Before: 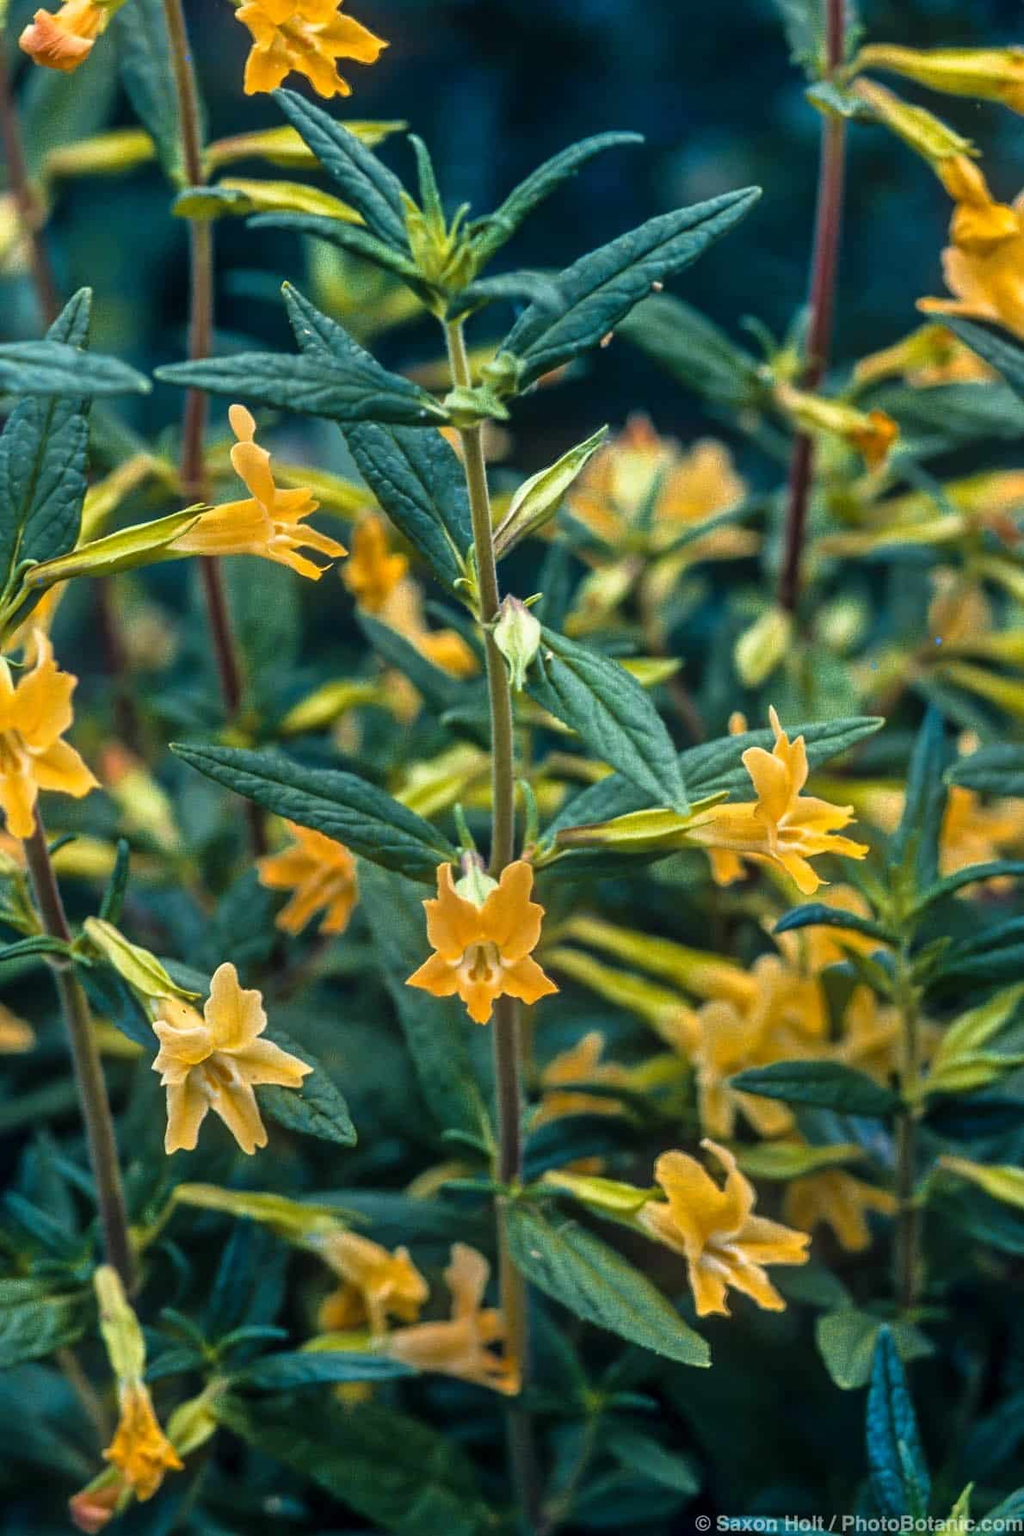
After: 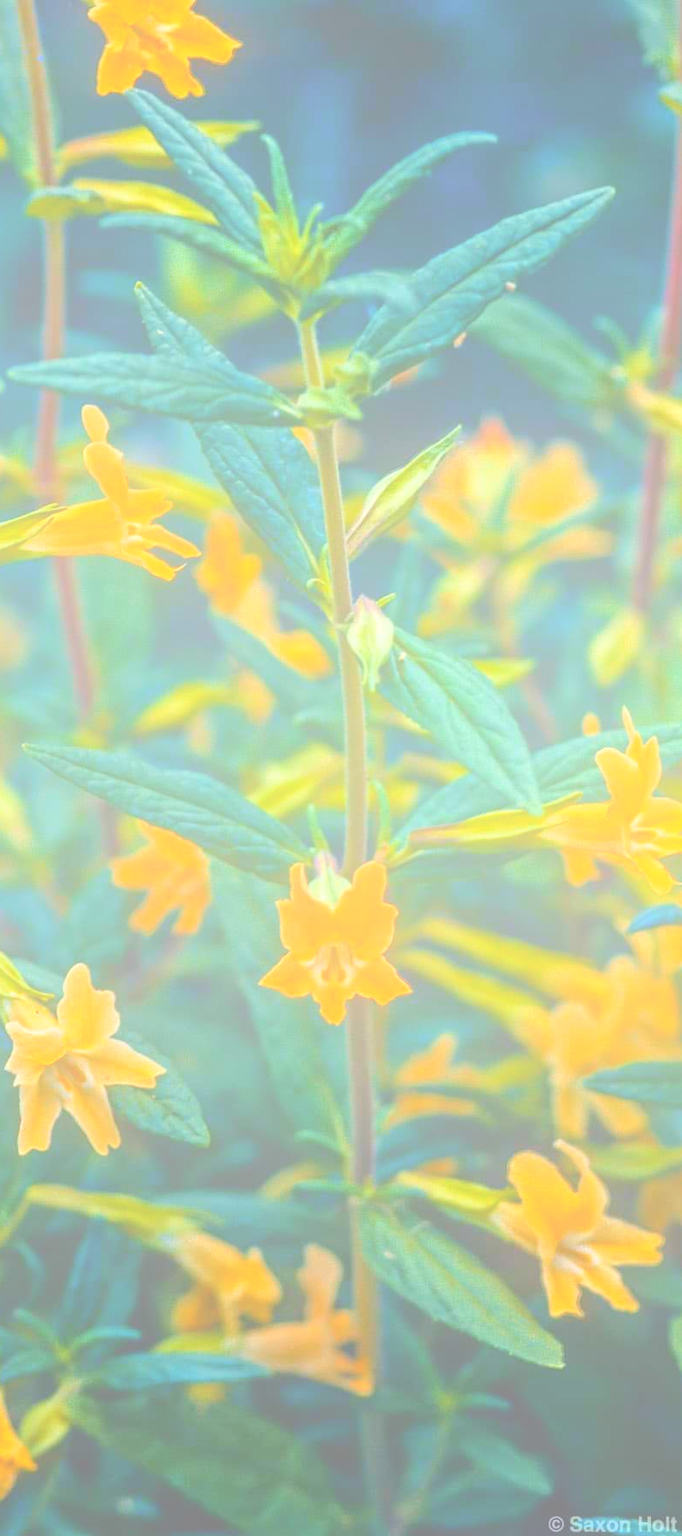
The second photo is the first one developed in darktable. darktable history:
crop and rotate: left 14.436%, right 18.898%
bloom: size 85%, threshold 5%, strength 85%
